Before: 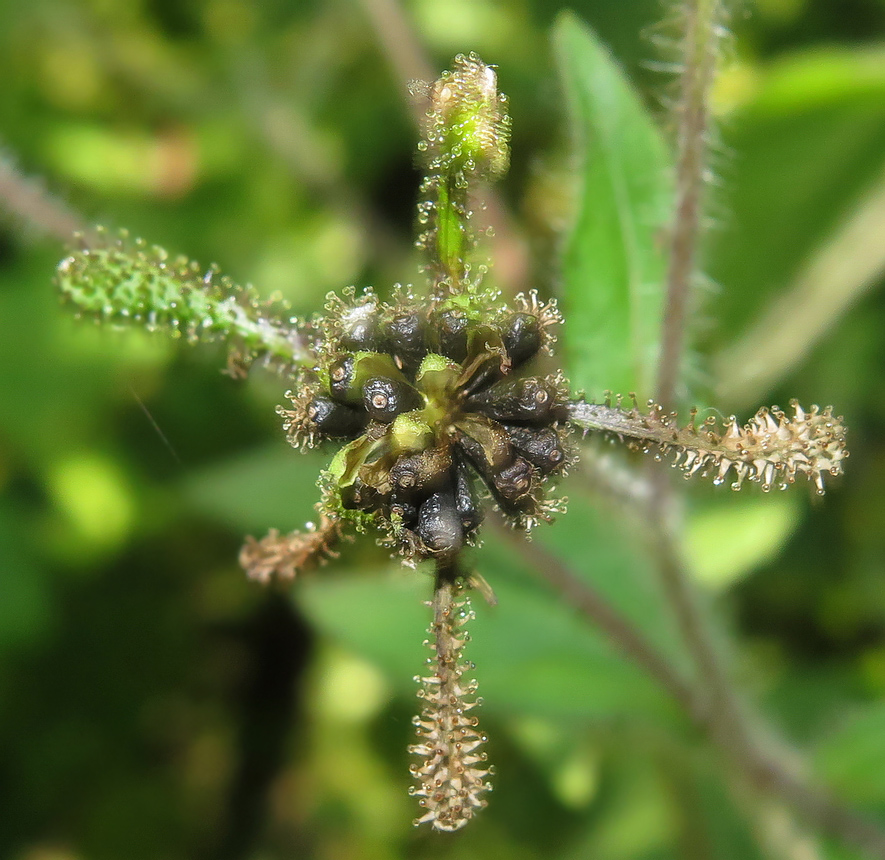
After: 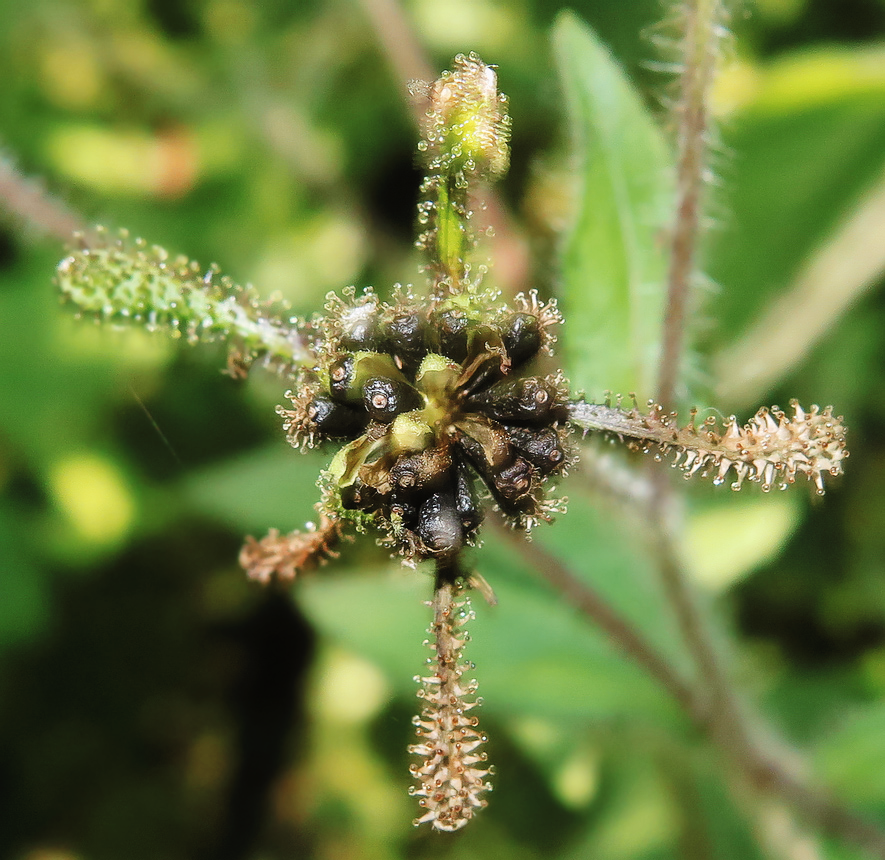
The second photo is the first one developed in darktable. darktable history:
tone curve: curves: ch0 [(0, 0) (0.003, 0.007) (0.011, 0.009) (0.025, 0.014) (0.044, 0.022) (0.069, 0.029) (0.1, 0.037) (0.136, 0.052) (0.177, 0.083) (0.224, 0.121) (0.277, 0.177) (0.335, 0.258) (0.399, 0.351) (0.468, 0.454) (0.543, 0.557) (0.623, 0.654) (0.709, 0.744) (0.801, 0.825) (0.898, 0.909) (1, 1)], preserve colors none
color look up table: target L [96.44, 95.7, 94.2, 89.8, 81.68, 82.64, 79.04, 54.64, 50.52, 48.62, 30.55, 200.21, 85.17, 84.74, 74.91, 69, 60.07, 52.13, 48.37, 45.46, 48.86, 42.42, 41.33, 36.53, 31.39, 13.5, 87.52, 64.81, 53.6, 64.39, 63.97, 50.35, 46.89, 33.24, 41.08, 36.12, 27.86, 28.39, 19.18, 5.599, 0.951, 93.41, 86.88, 85.73, 77.68, 63.74, 58.83, 55.83, 34.84], target a [-10.36, -17.26, -24.04, -55.29, -50.16, -12.44, -33.9, -37.35, -18.27, -27.6, -19.23, 0, 7.214, 10.87, 28.44, 22.1, 55.02, 63.74, 55.58, 37.21, 14.74, 32.03, 45.48, 39.58, 6.202, 30.99, 16.72, 50.93, 66.59, 13.36, 18.25, 63.53, 9.178, 39.07, 46.98, 12.16, 37.98, 19.59, 36.69, 29.08, 5.016, -26.42, -6.085, -52.03, -35.92, -15.13, -23.22, -5.24, -9.46], target b [48.77, 32.97, 77.56, 4.766, 61.18, 67.77, 18.76, 25.94, 32.81, 8.724, 20.71, 0, 60.08, 18.63, 32.94, 45.92, 51.51, 40.06, 6.073, 28.21, 37.07, 7.465, 43.85, 37.05, 12.71, 18.68, -9.346, -9.476, -36.44, -36.67, -10.57, -19.82, -60.6, -77.83, -2.248, -15.33, -36.76, -43.83, -49.14, -24.02, -3.131, -4.341, -2.941, -22.29, -6.304, -34.82, -21.36, -3.354, -12.69], num patches 49
